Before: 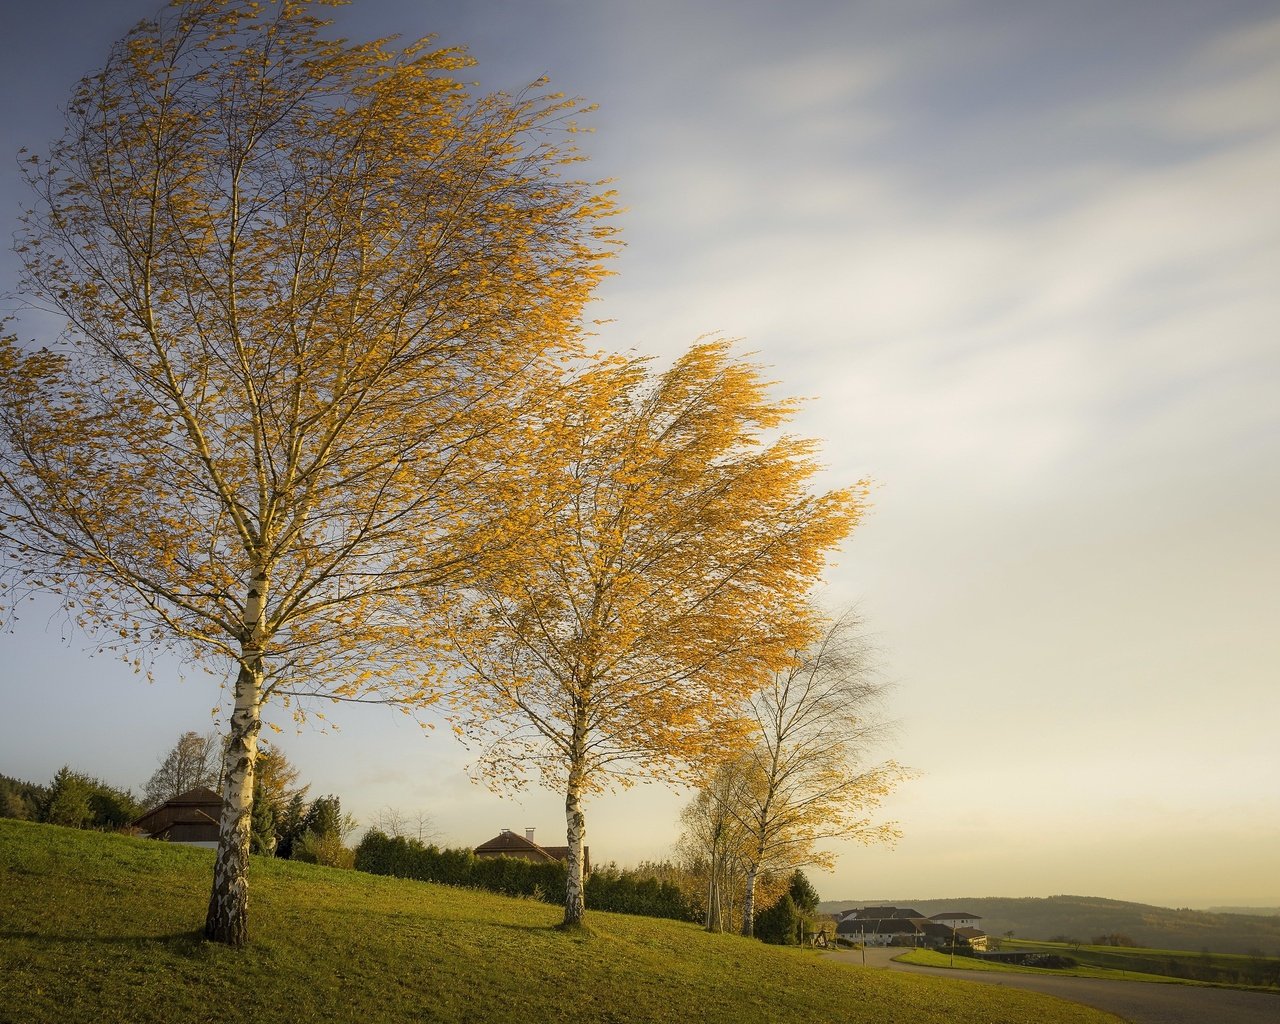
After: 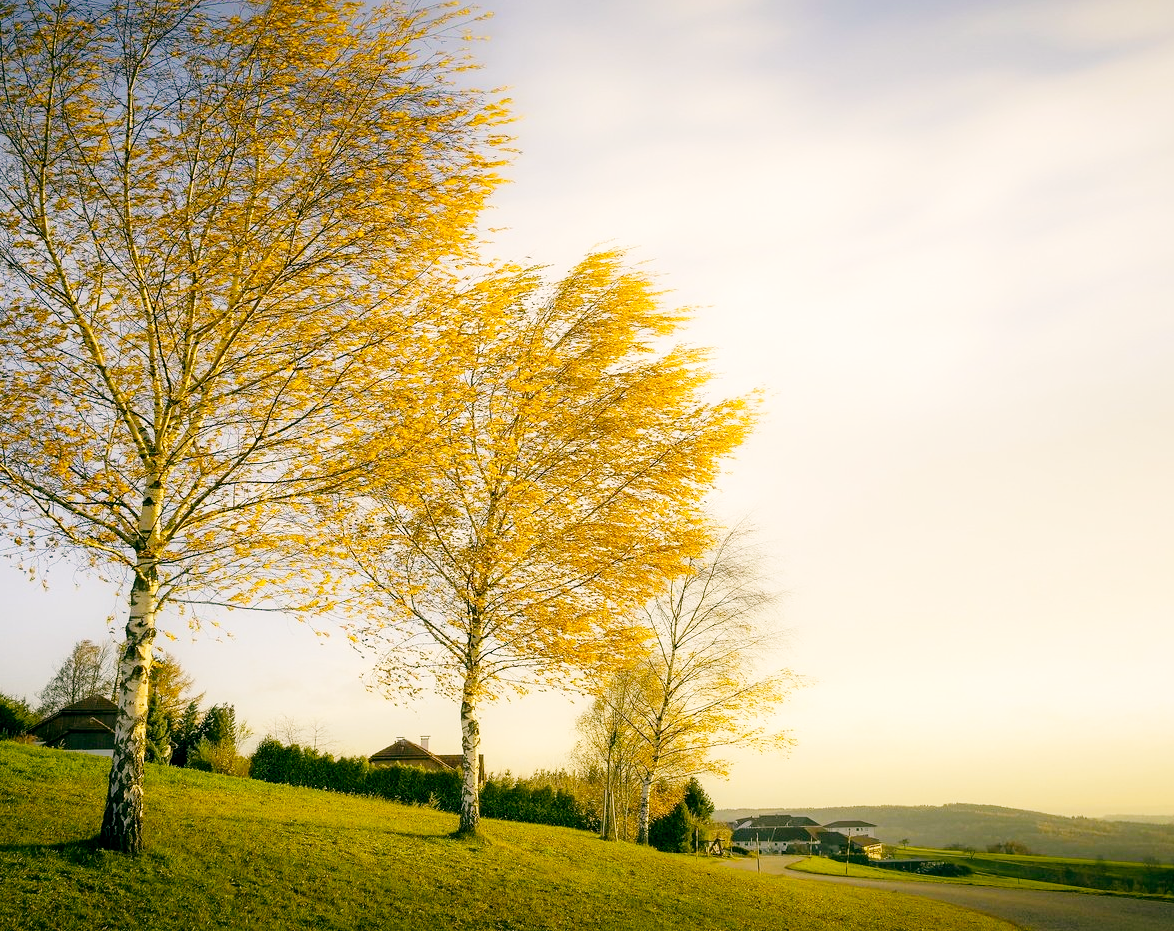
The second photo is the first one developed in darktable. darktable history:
base curve: curves: ch0 [(0, 0) (0.008, 0.007) (0.022, 0.029) (0.048, 0.089) (0.092, 0.197) (0.191, 0.399) (0.275, 0.534) (0.357, 0.65) (0.477, 0.78) (0.542, 0.833) (0.799, 0.973) (1, 1)], preserve colors none
crop and rotate: left 8.211%, top 9.078%
color balance rgb: highlights gain › chroma 2.044%, highlights gain › hue 44.25°, global offset › luminance -0.338%, global offset › chroma 0.118%, global offset › hue 163.14°, linear chroma grading › global chroma -15.709%, perceptual saturation grading › global saturation 25.568%, global vibrance 20%
tone equalizer: mask exposure compensation -0.488 EV
